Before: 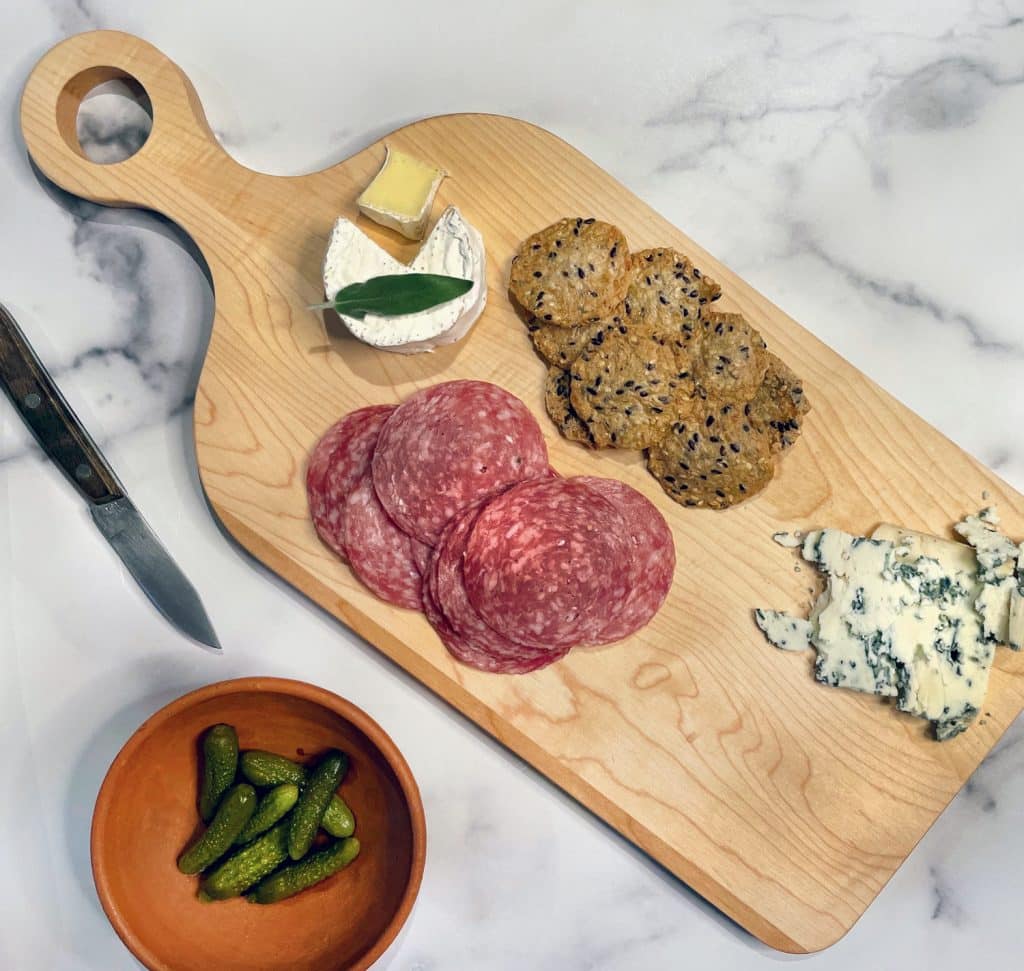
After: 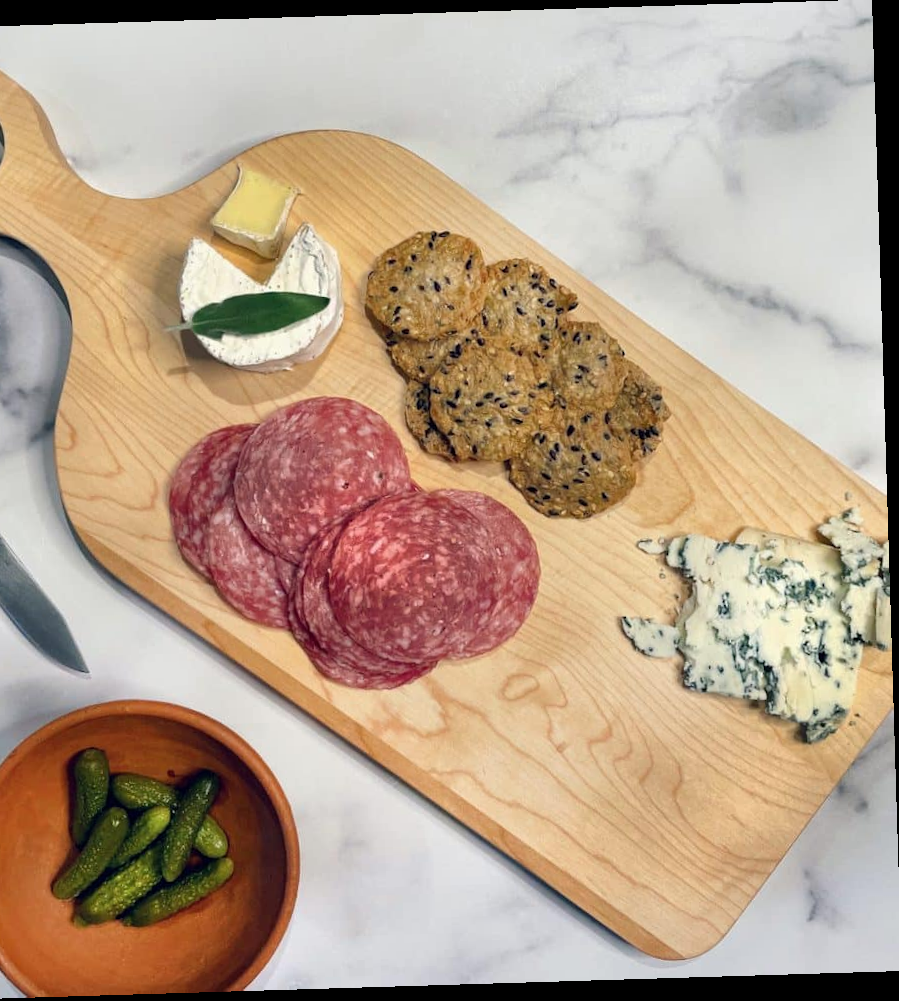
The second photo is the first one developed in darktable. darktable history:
rotate and perspective: rotation -1.75°, automatic cropping off
crop and rotate: left 14.584%
white balance: red 1, blue 1
